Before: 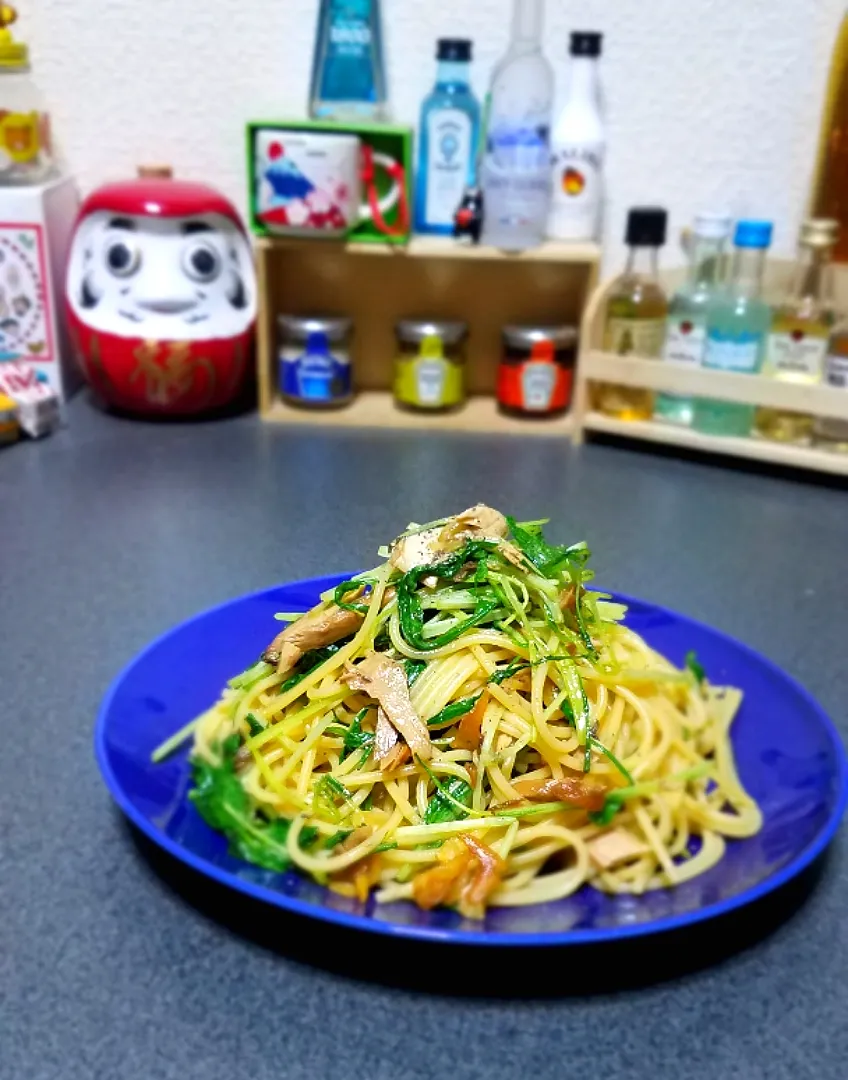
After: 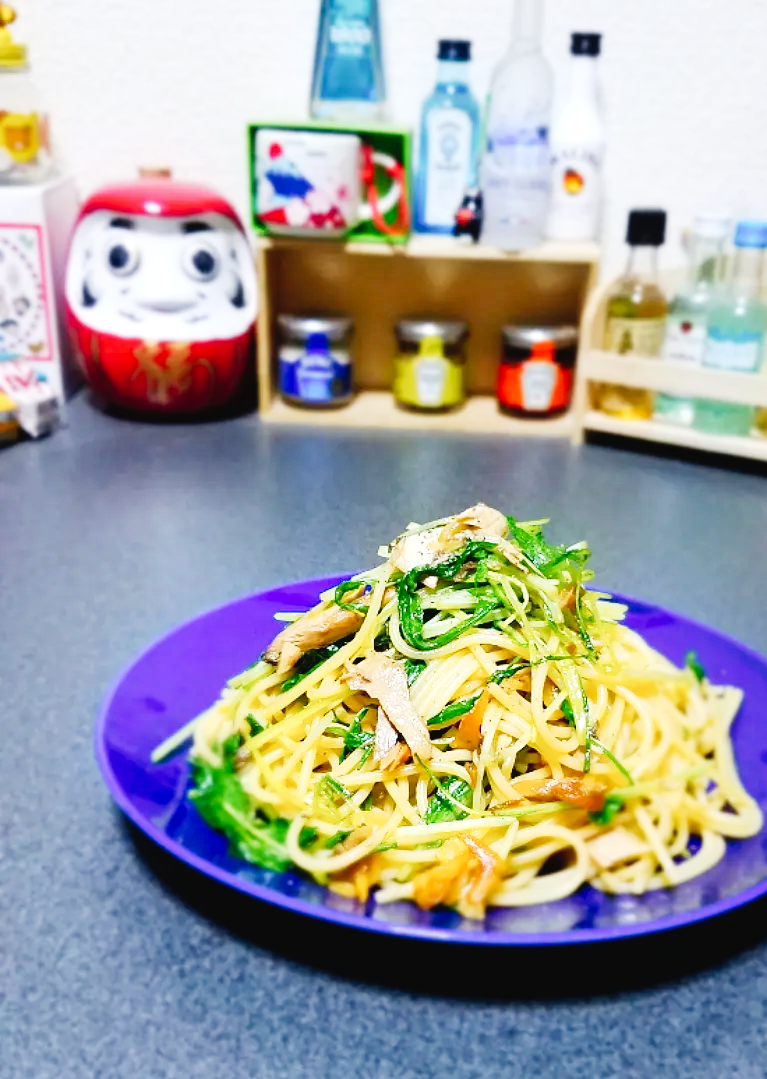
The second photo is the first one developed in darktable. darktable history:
tone curve: curves: ch0 [(0, 0.023) (0.113, 0.081) (0.204, 0.197) (0.498, 0.608) (0.709, 0.819) (0.984, 0.961)]; ch1 [(0, 0) (0.172, 0.123) (0.317, 0.272) (0.414, 0.382) (0.476, 0.479) (0.505, 0.501) (0.528, 0.54) (0.618, 0.647) (0.709, 0.764) (1, 1)]; ch2 [(0, 0) (0.411, 0.424) (0.492, 0.502) (0.521, 0.521) (0.55, 0.576) (0.686, 0.638) (1, 1)], preserve colors none
crop: right 9.518%, bottom 0.017%
contrast brightness saturation: contrast 0.011, saturation -0.064
exposure: exposure 0.372 EV, compensate highlight preservation false
